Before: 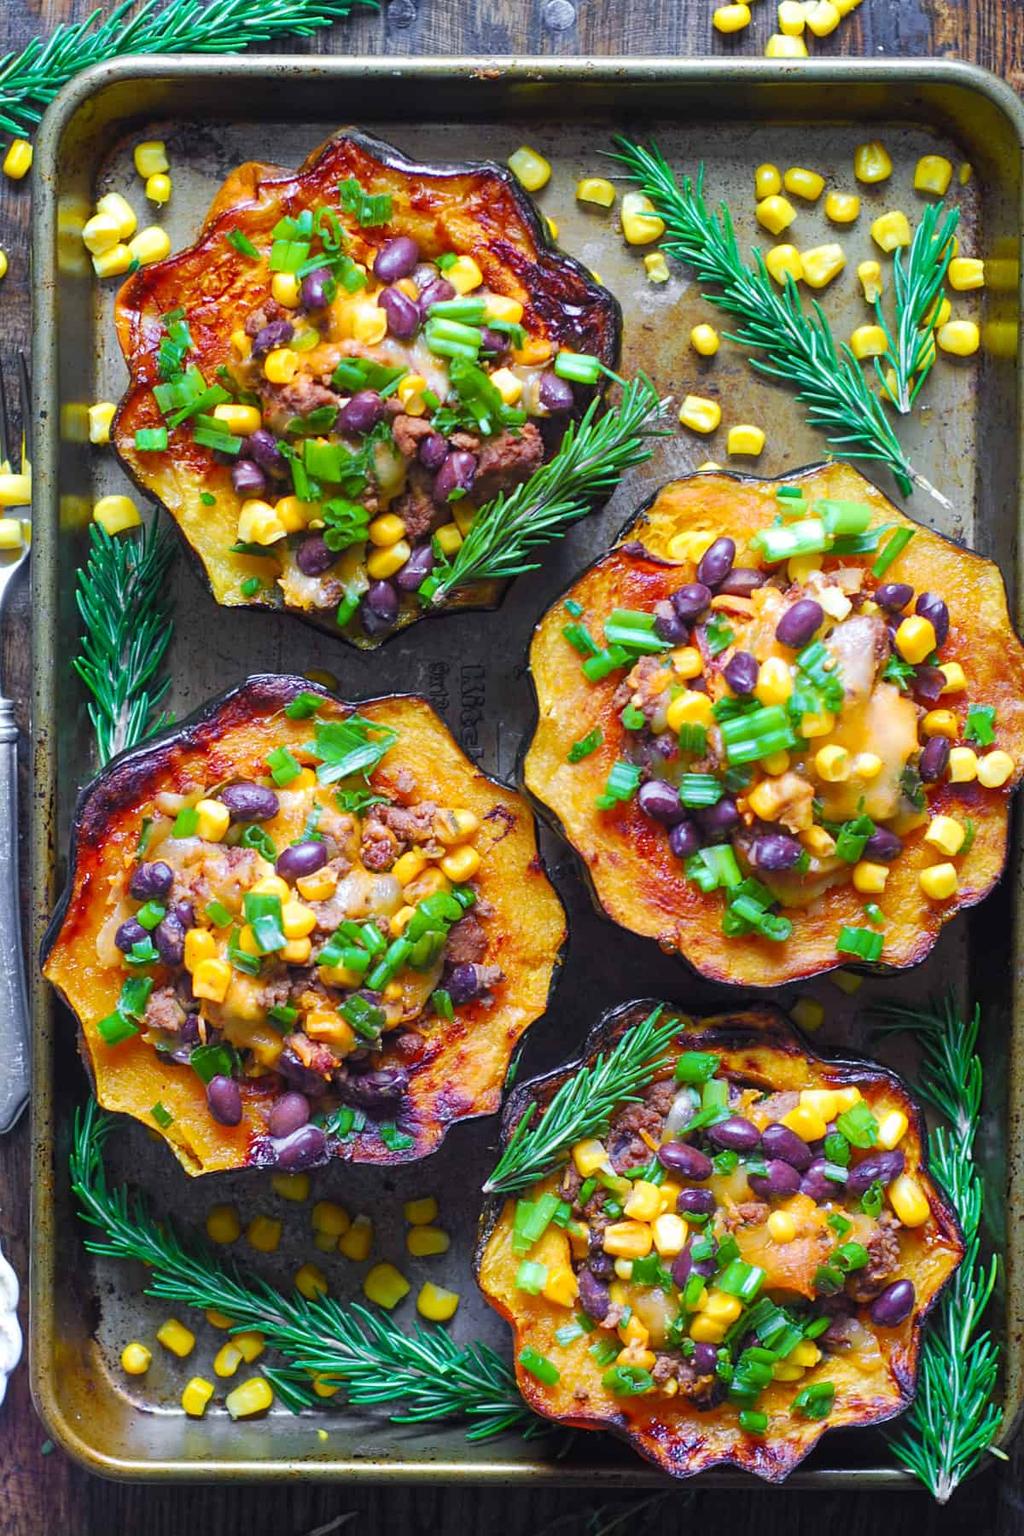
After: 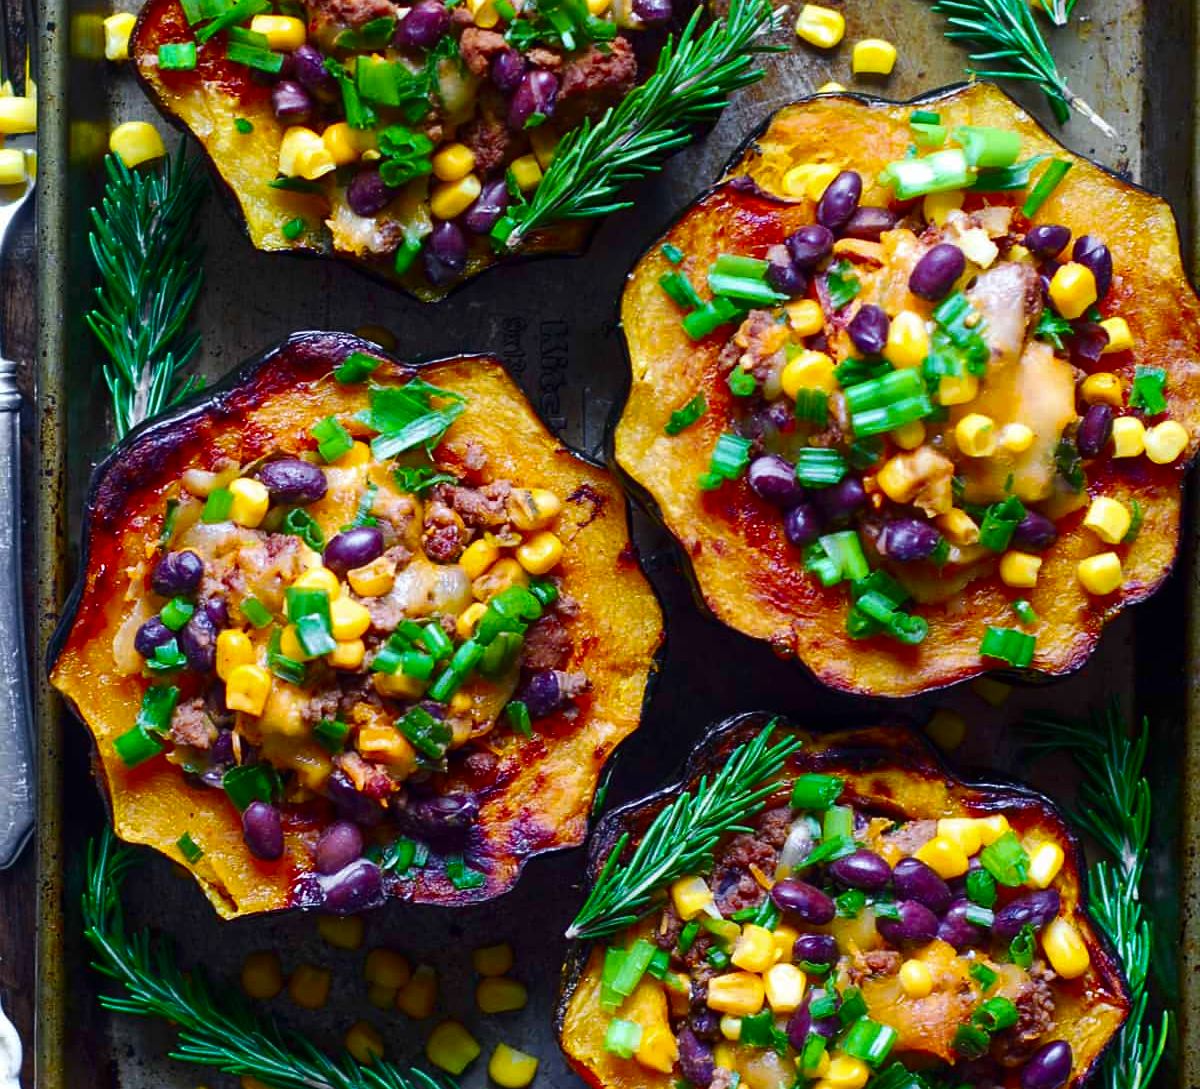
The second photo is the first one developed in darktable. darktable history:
crop and rotate: top 25.555%, bottom 13.937%
contrast brightness saturation: contrast 0.131, brightness -0.23, saturation 0.139
